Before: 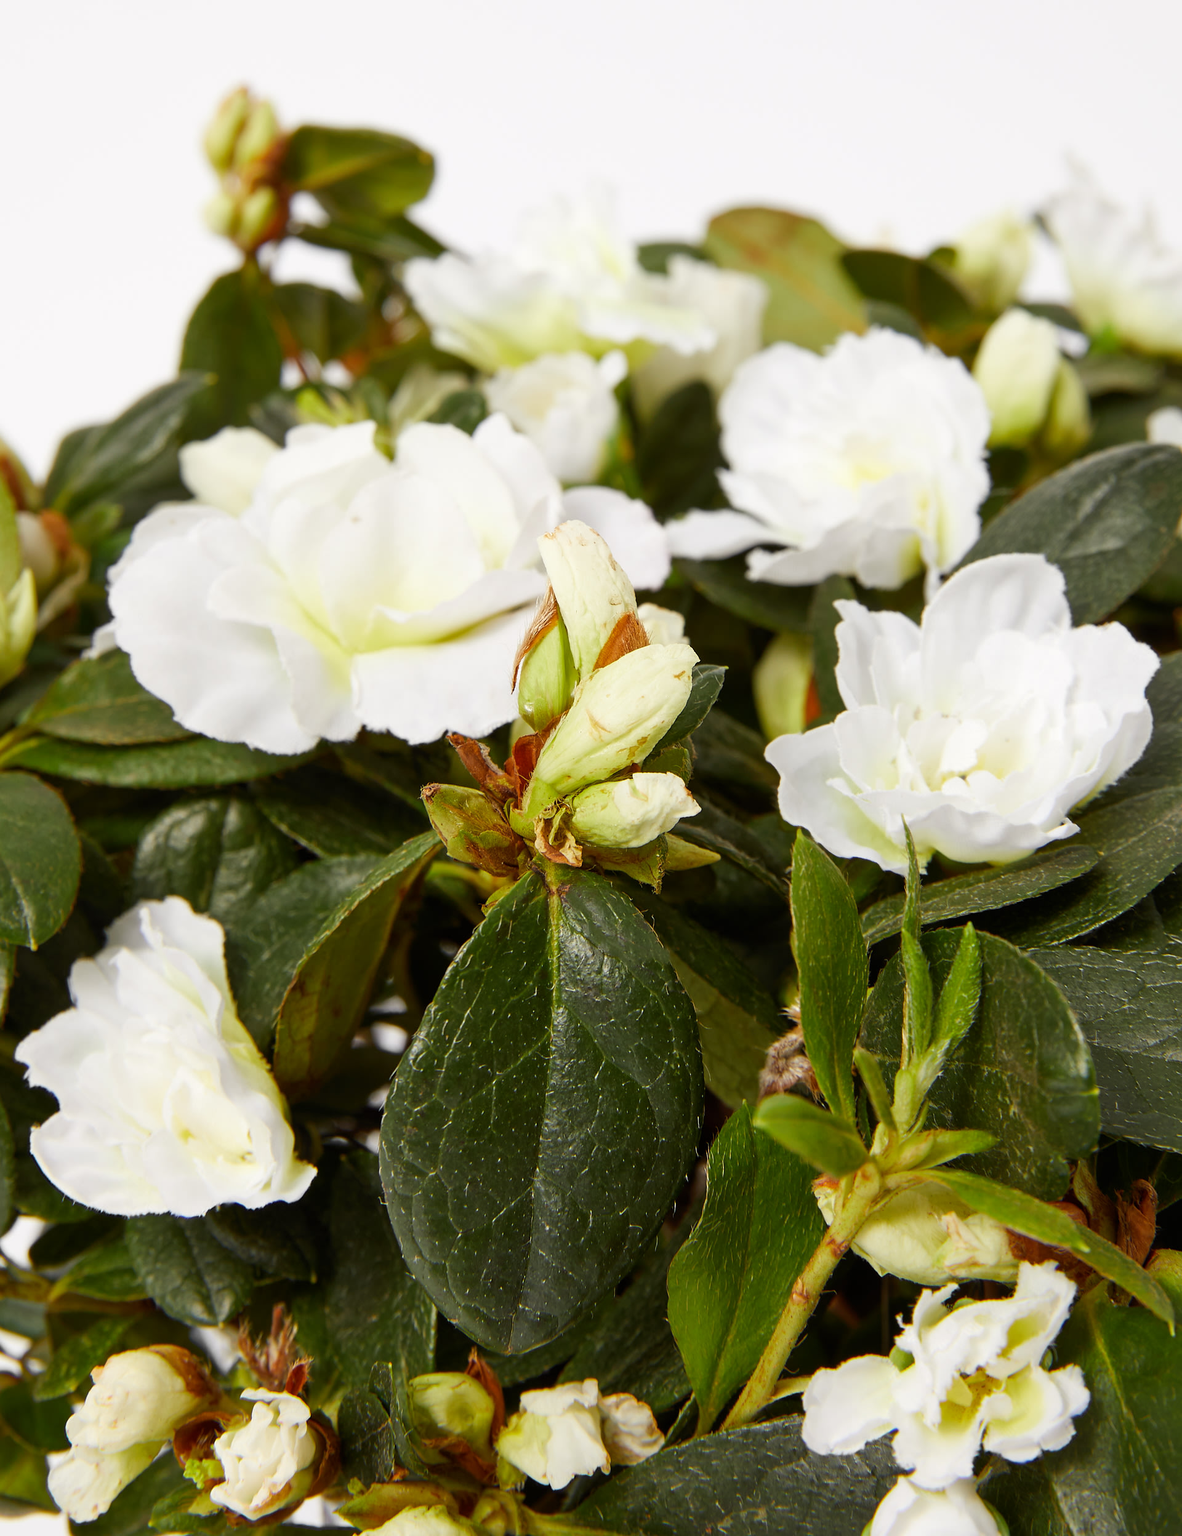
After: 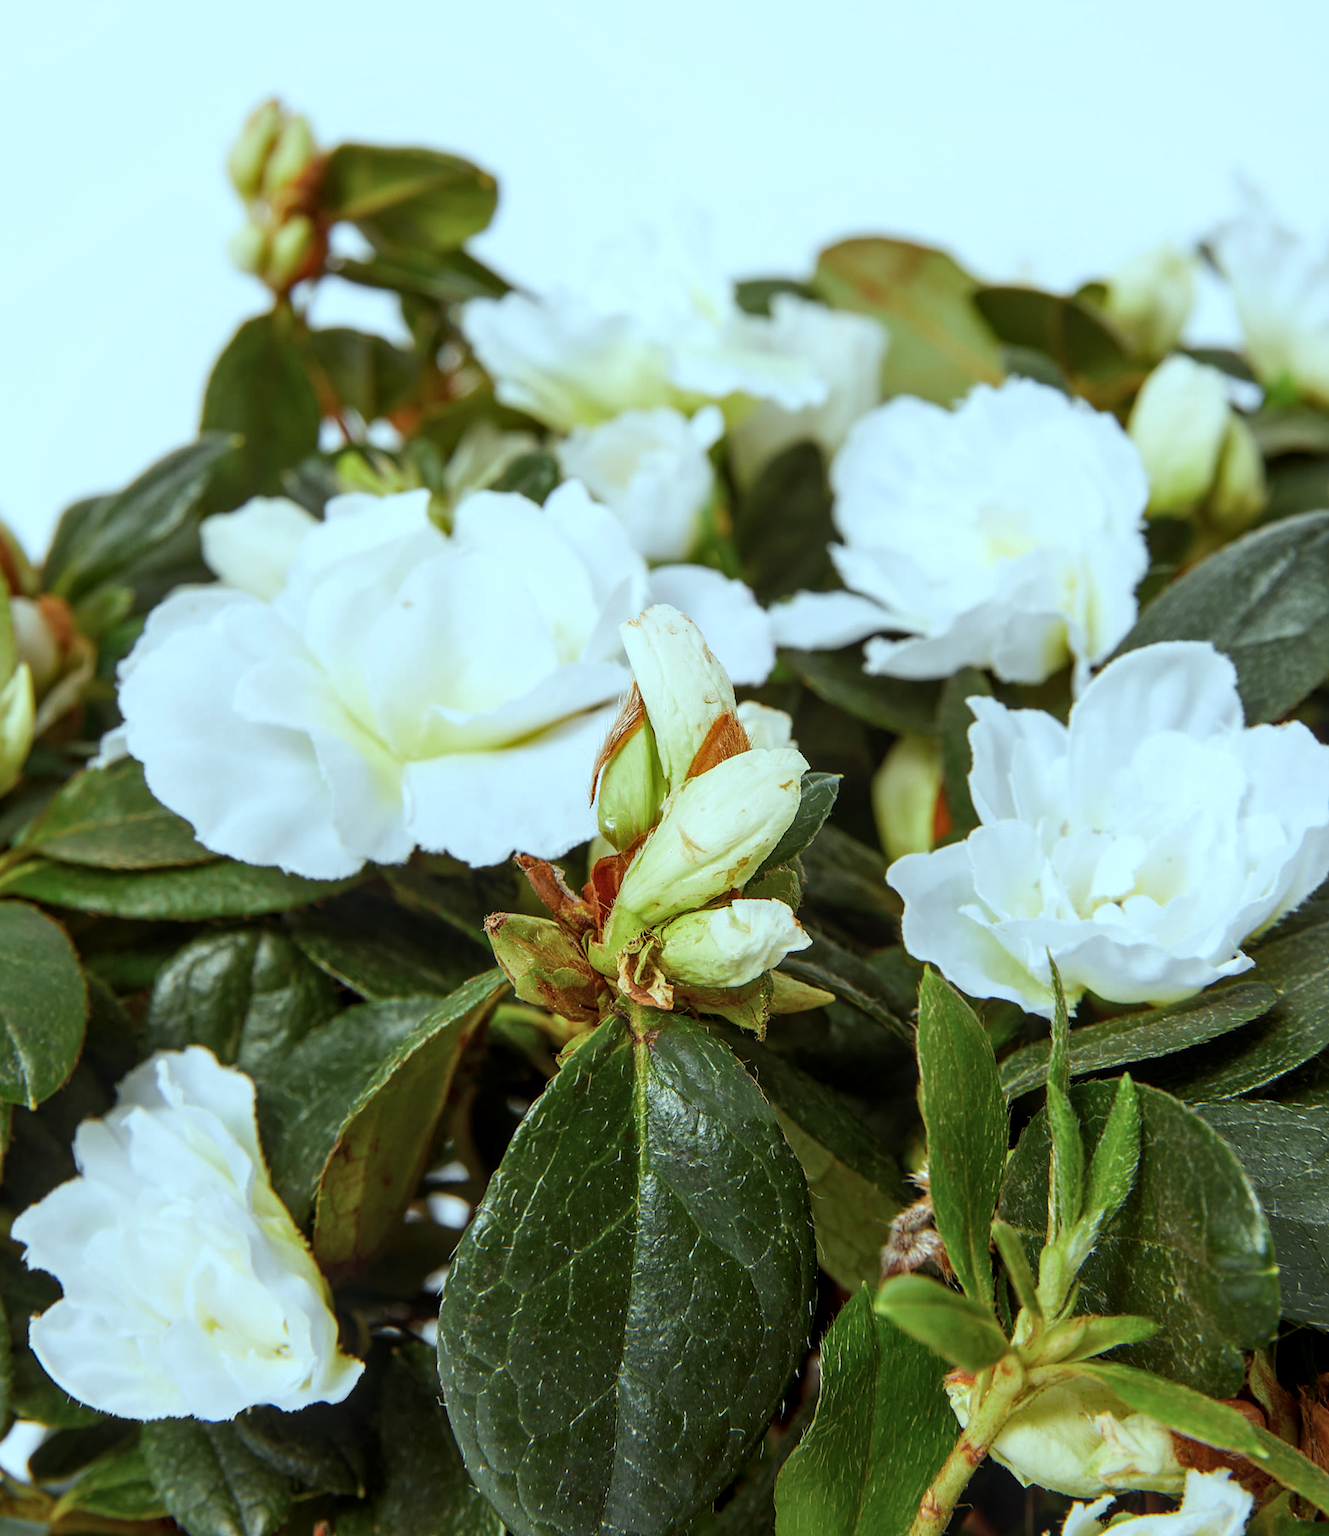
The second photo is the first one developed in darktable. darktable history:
local contrast: on, module defaults
color correction: highlights a* -12.02, highlights b* -15.26
crop and rotate: angle 0.223°, left 0.344%, right 2.926%, bottom 14.062%
